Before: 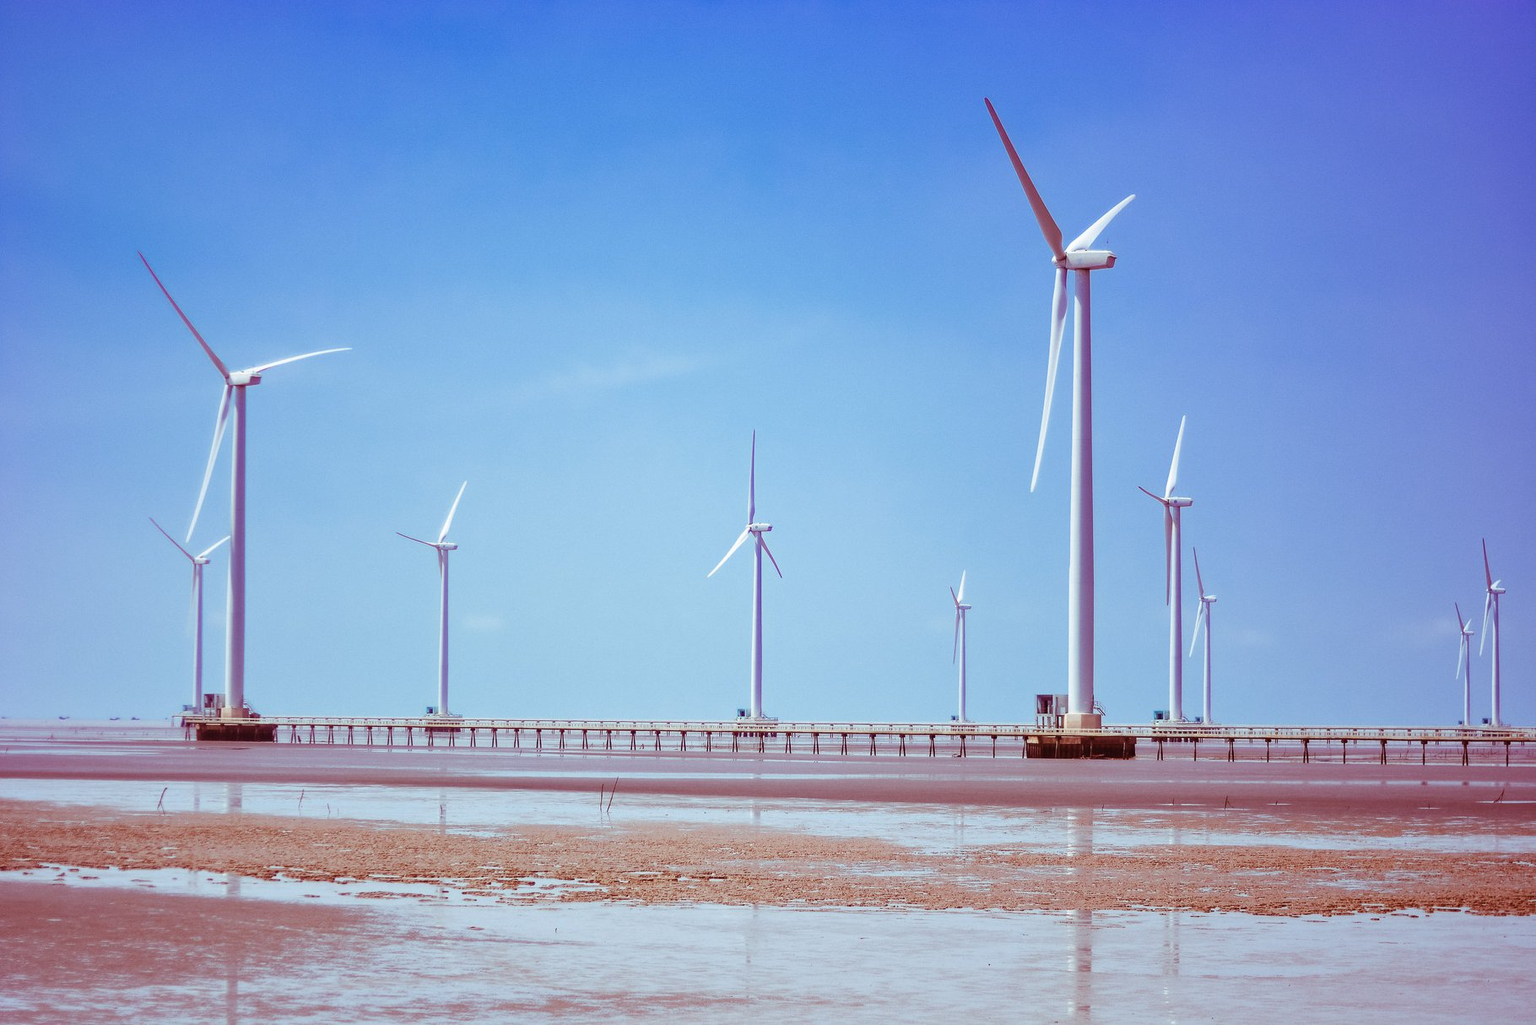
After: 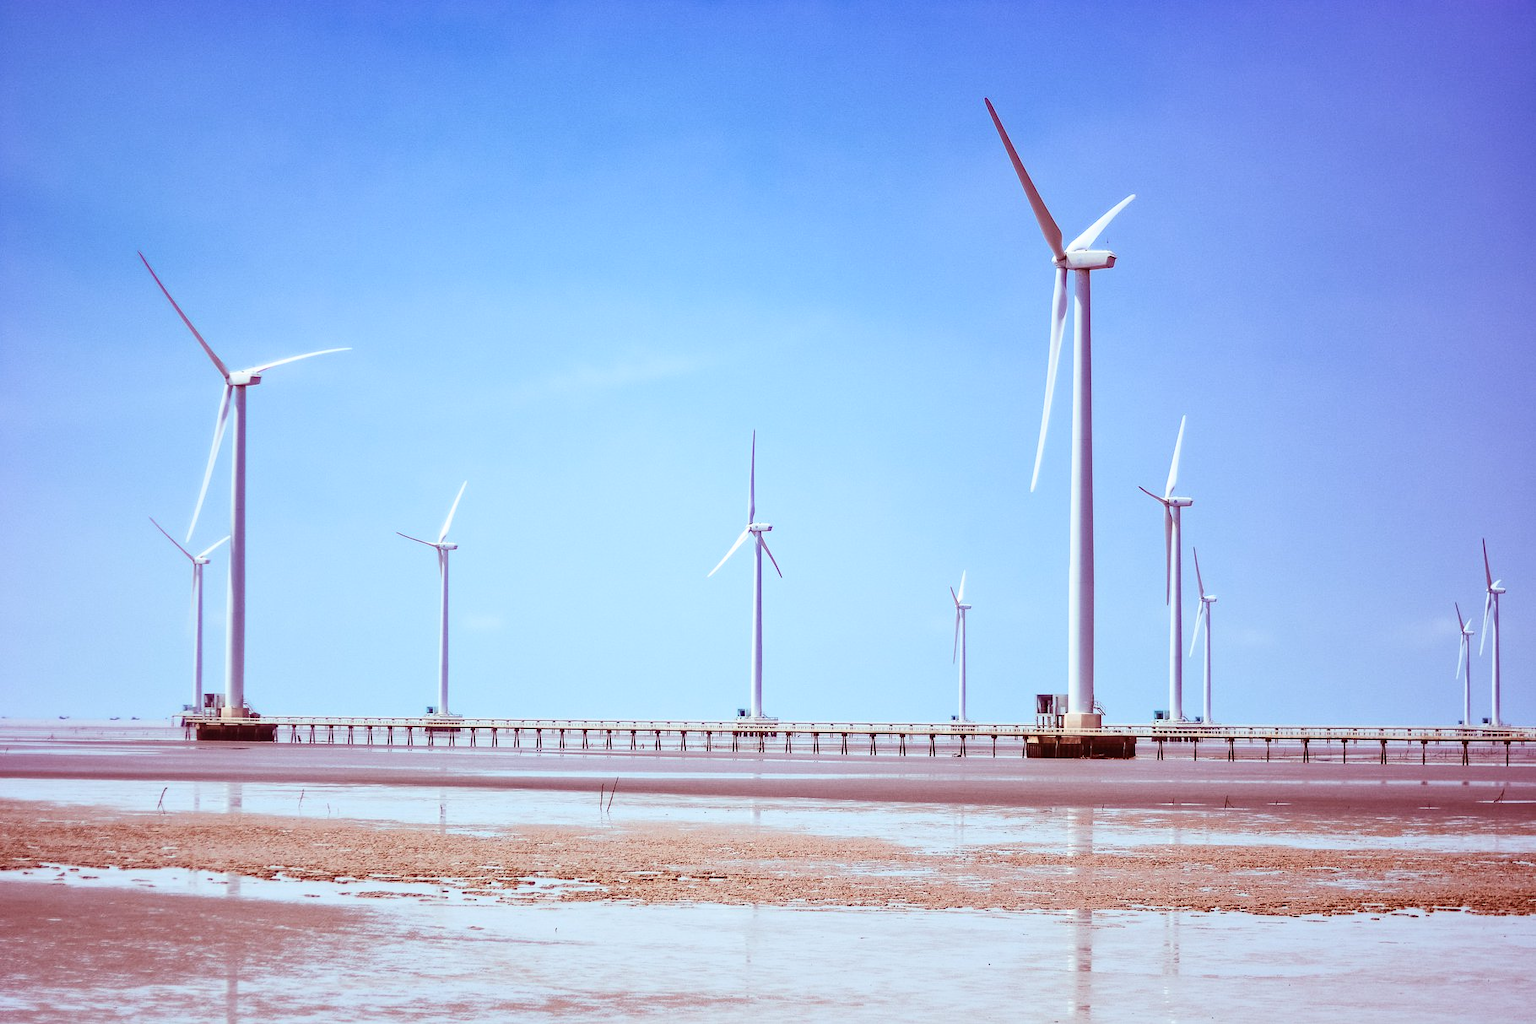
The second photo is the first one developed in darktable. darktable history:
contrast brightness saturation: contrast 0.238, brightness 0.087
